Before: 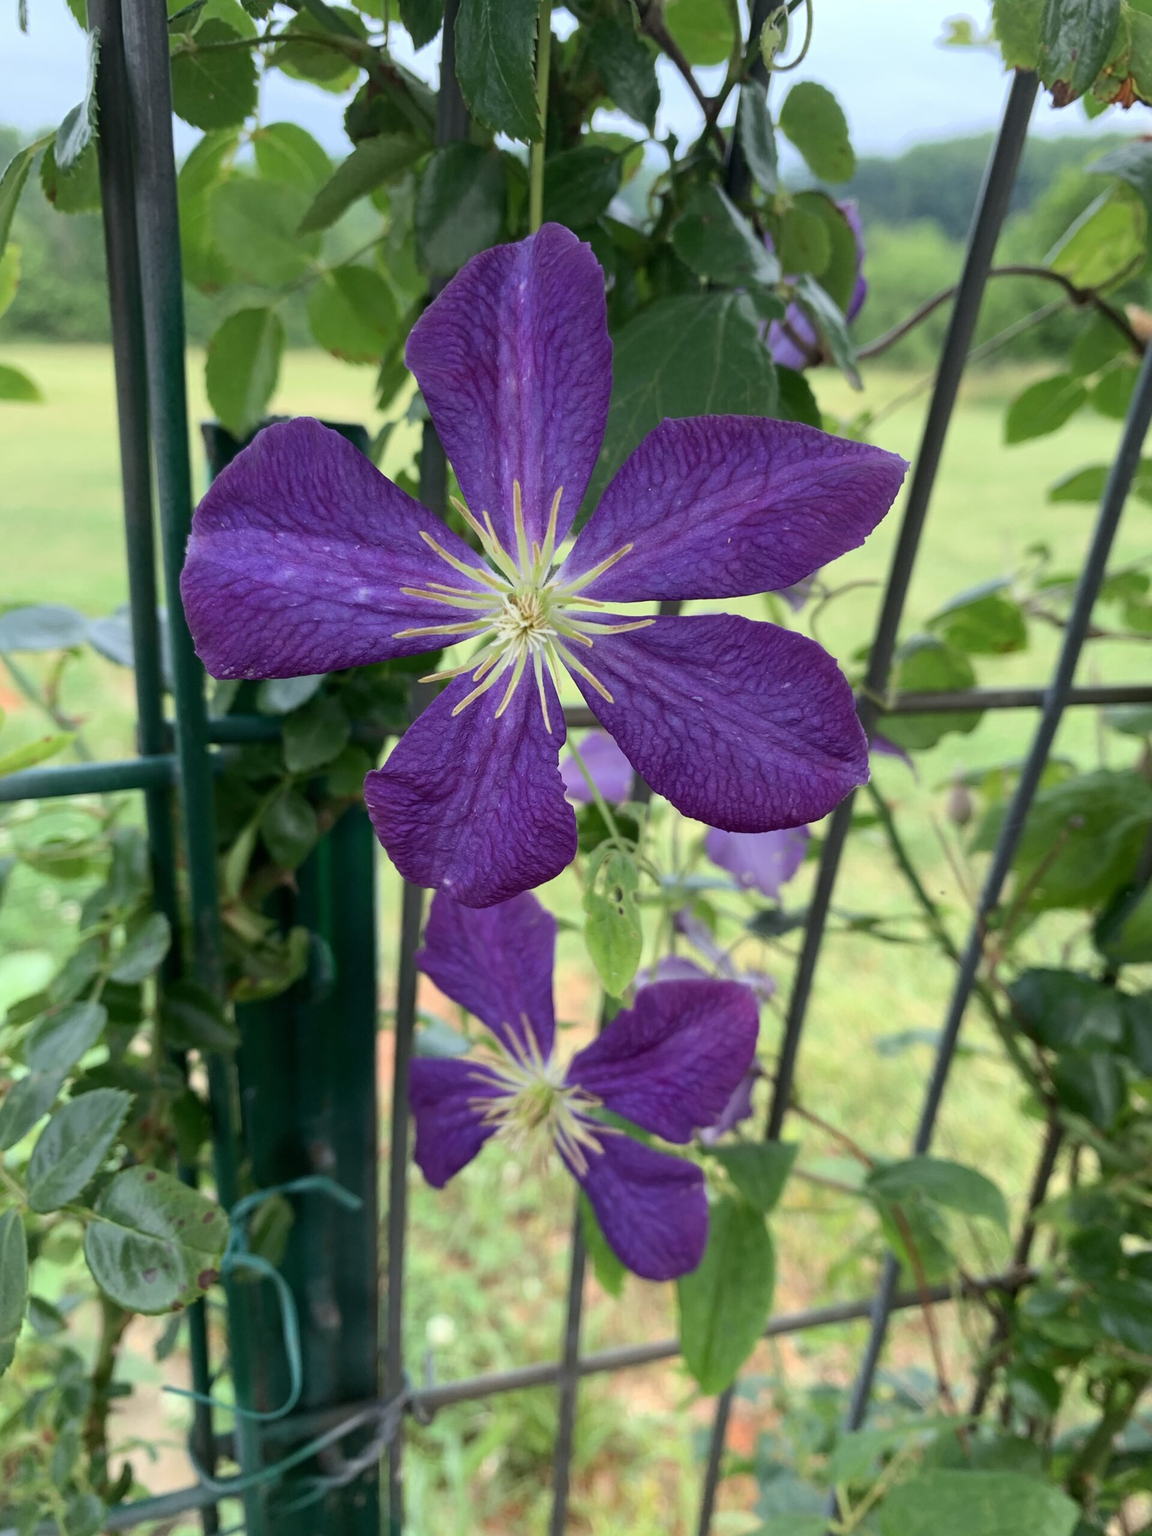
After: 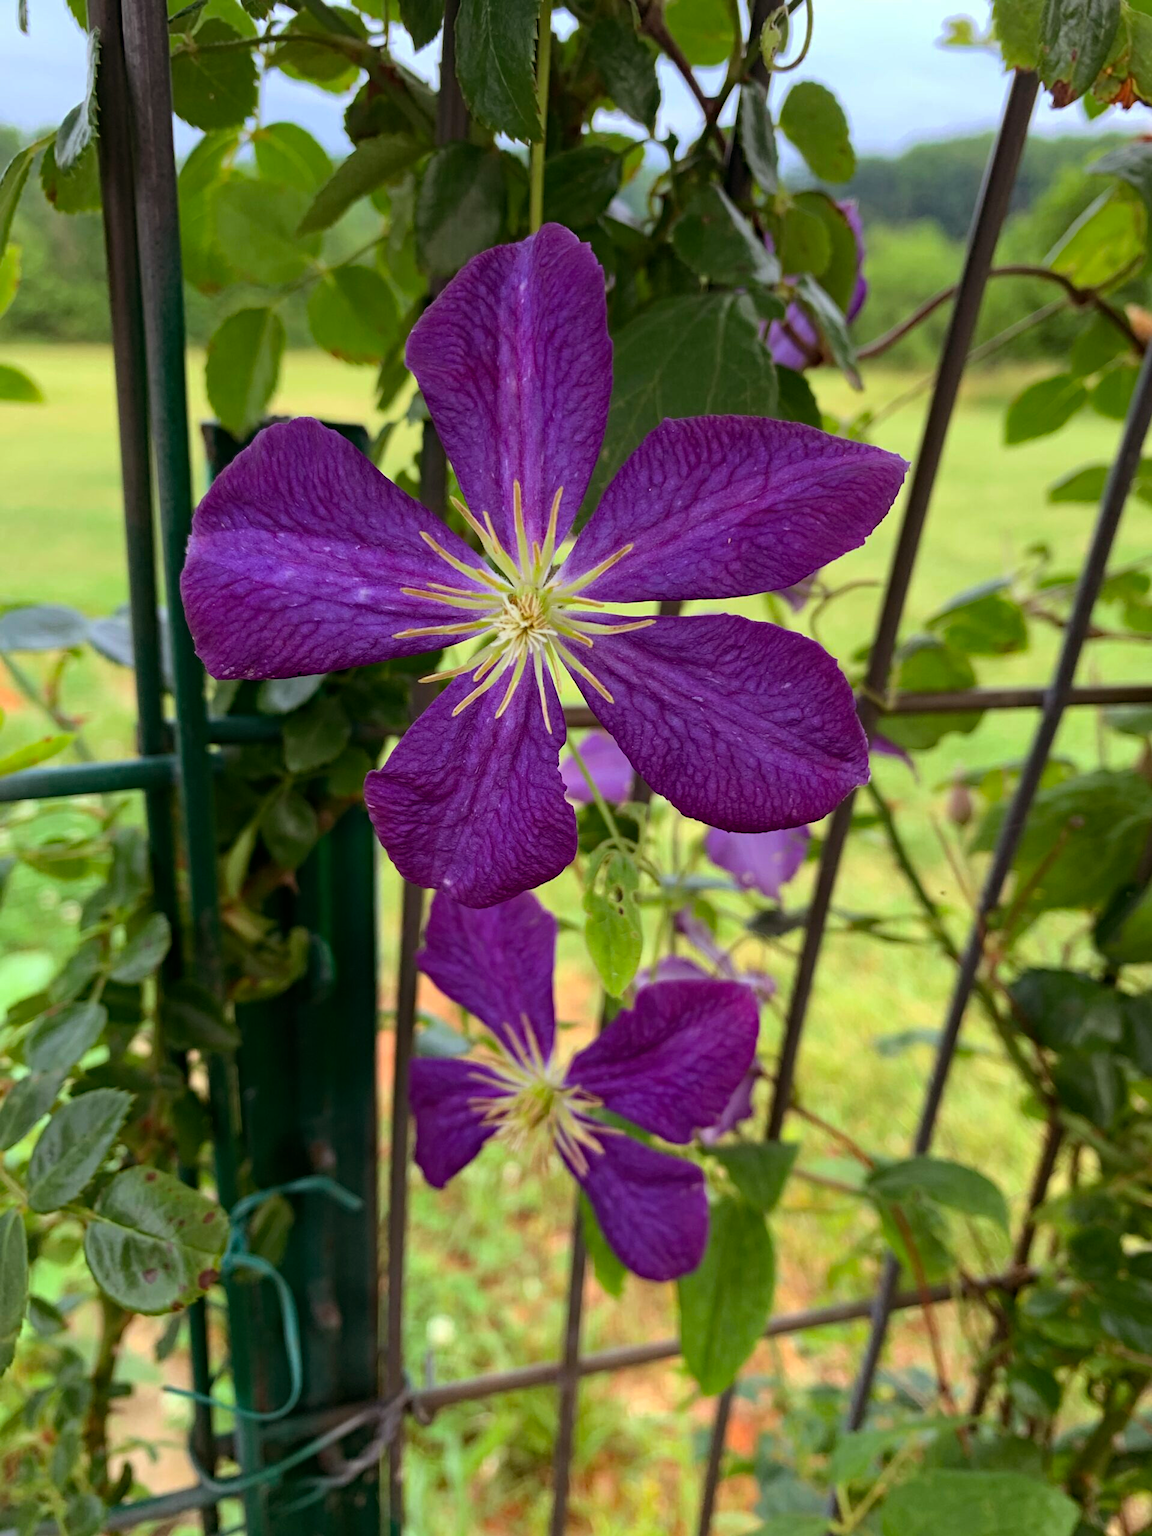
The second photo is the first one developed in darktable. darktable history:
haze removal: strength 0.29, distance 0.25, compatibility mode true, adaptive false
rgb levels: mode RGB, independent channels, levels [[0, 0.5, 1], [0, 0.521, 1], [0, 0.536, 1]]
